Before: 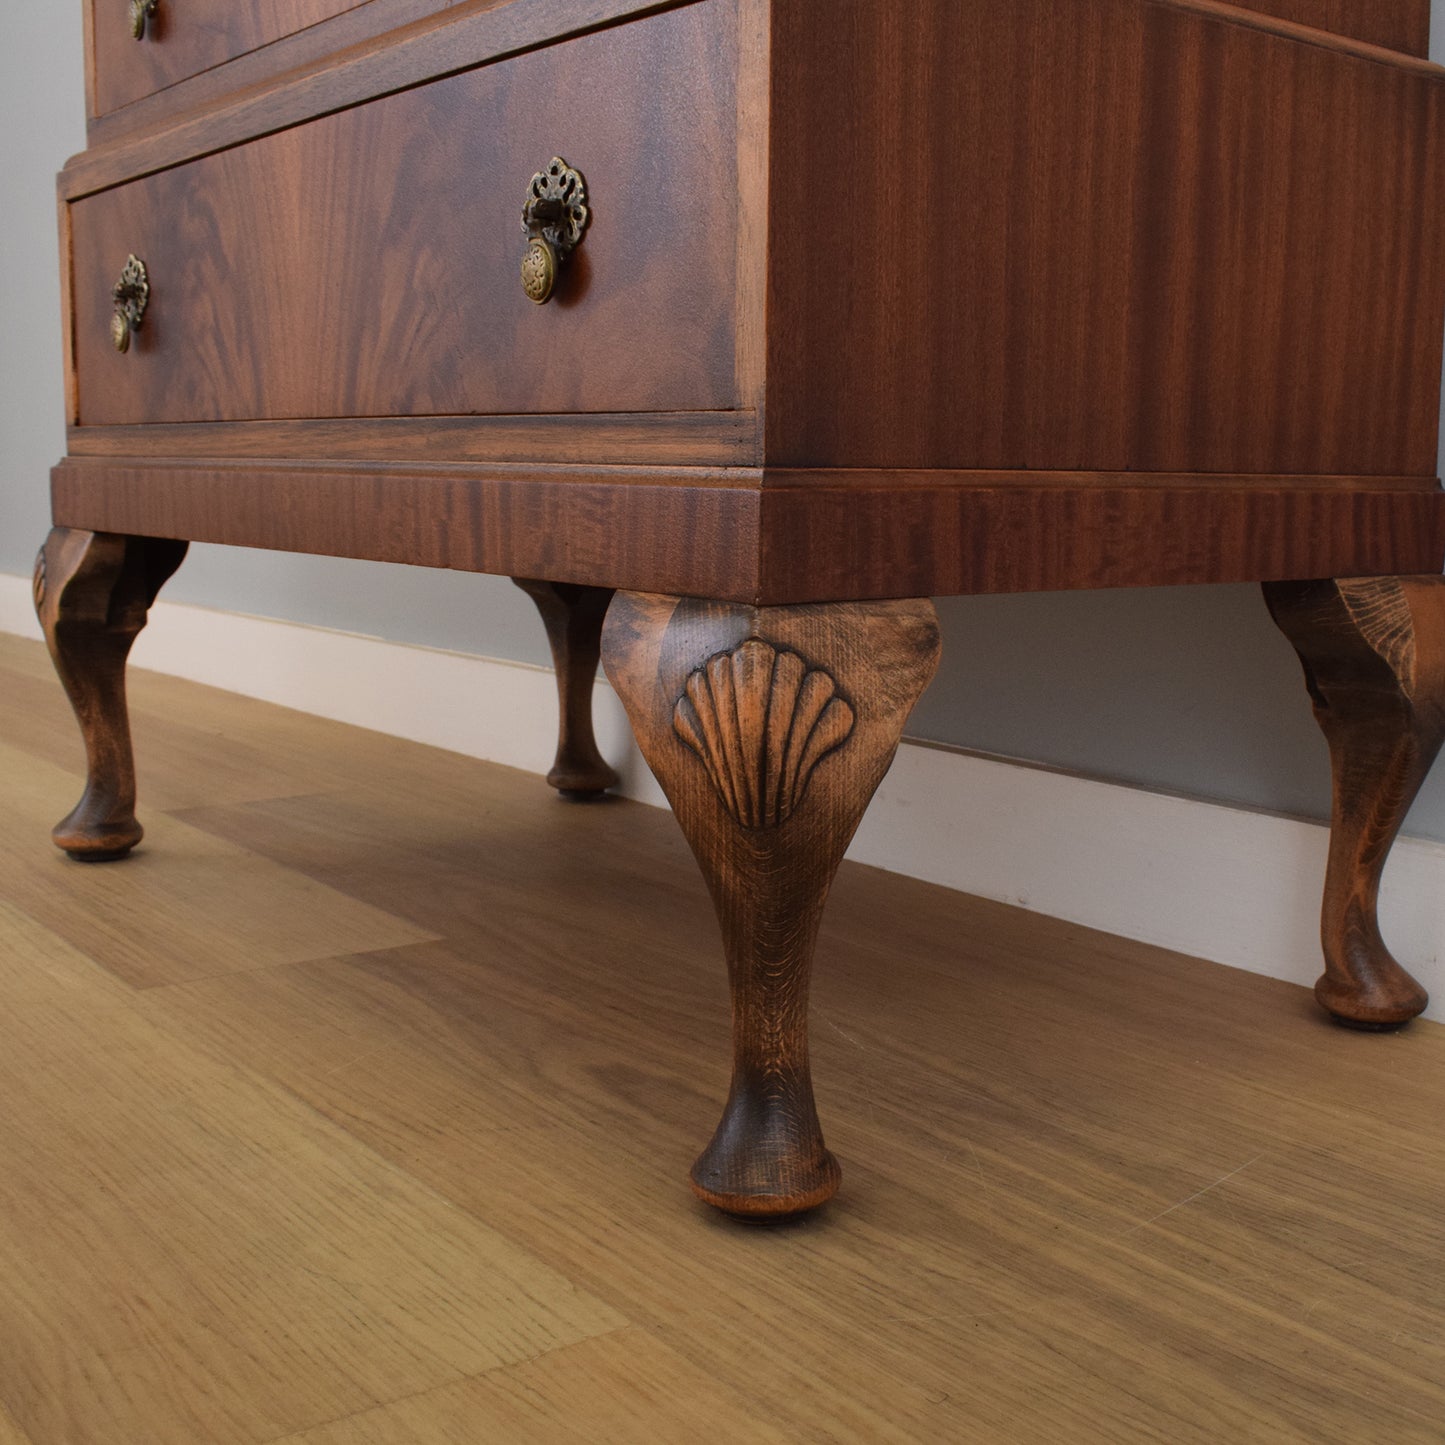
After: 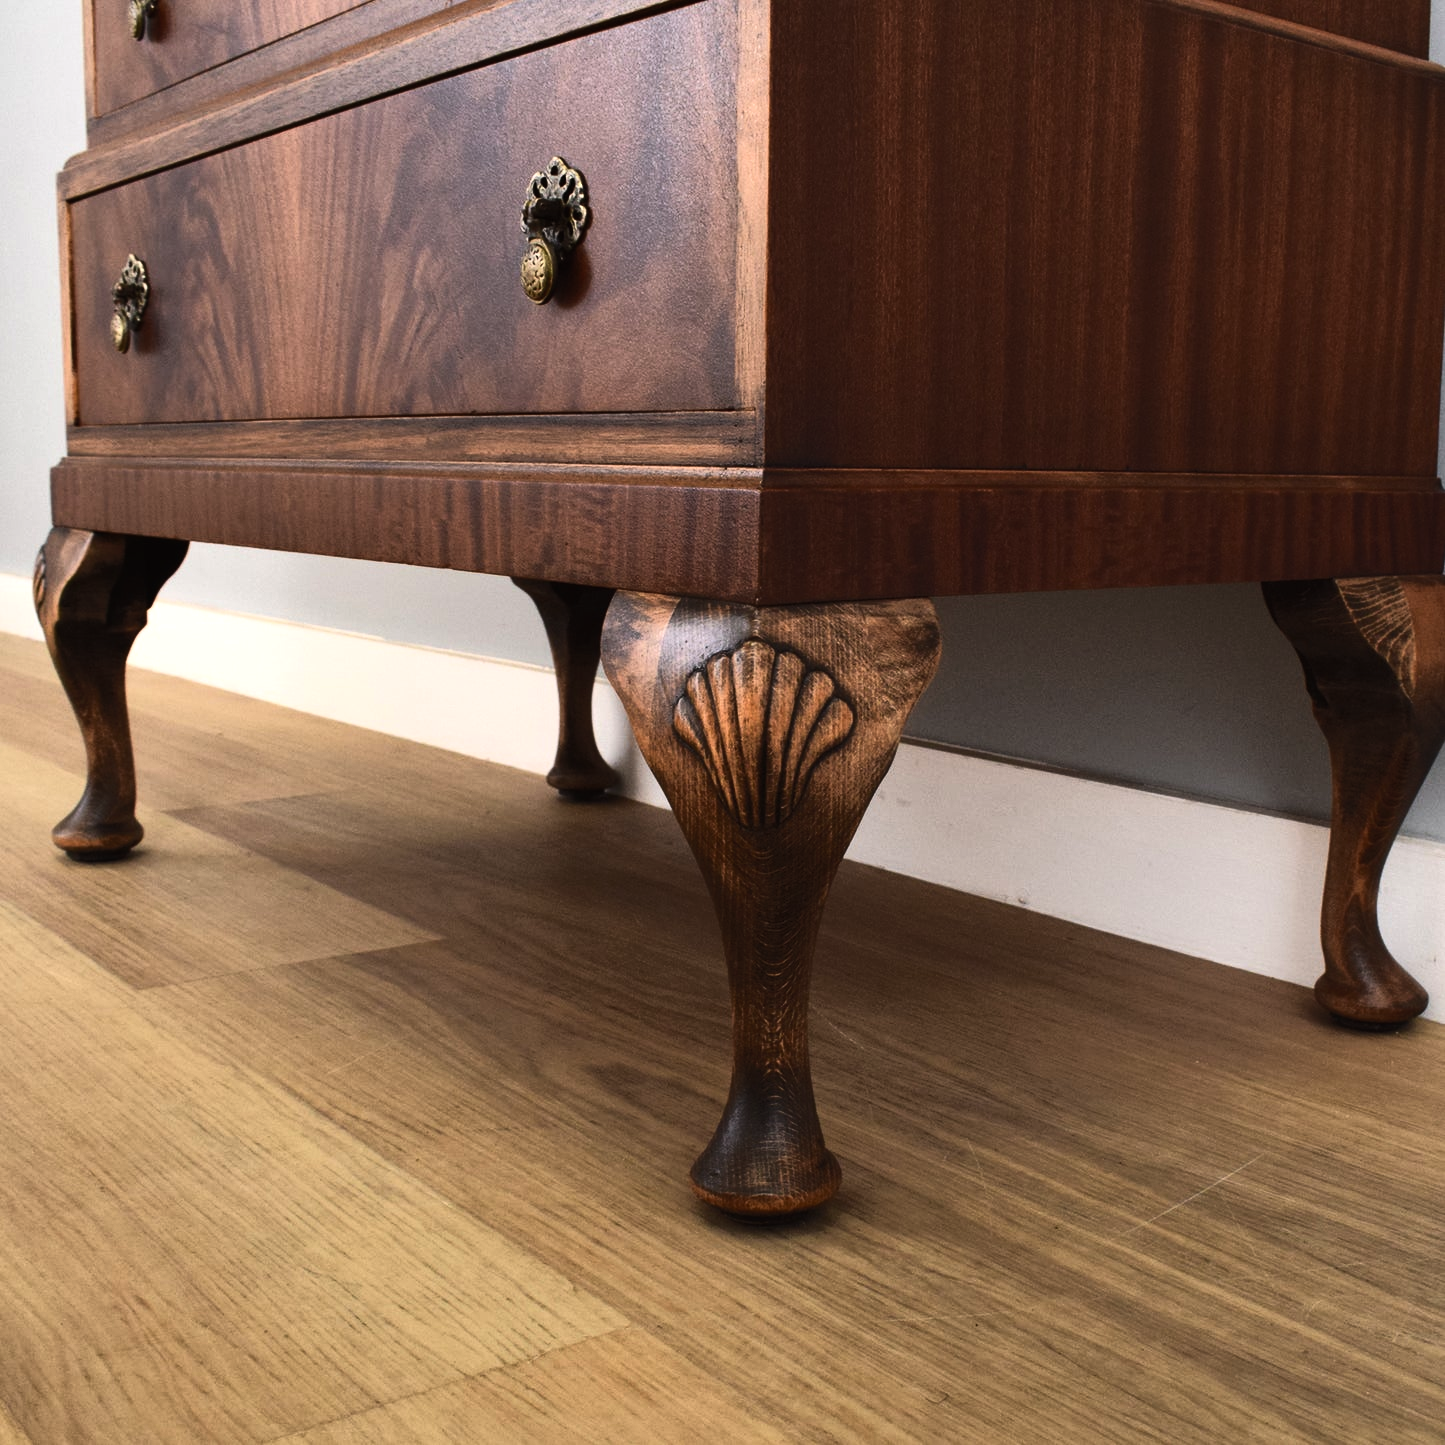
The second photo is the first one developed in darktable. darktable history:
tone curve: curves: ch0 [(0, 0) (0.003, 0.009) (0.011, 0.019) (0.025, 0.034) (0.044, 0.057) (0.069, 0.082) (0.1, 0.104) (0.136, 0.131) (0.177, 0.165) (0.224, 0.212) (0.277, 0.279) (0.335, 0.342) (0.399, 0.401) (0.468, 0.477) (0.543, 0.572) (0.623, 0.675) (0.709, 0.772) (0.801, 0.85) (0.898, 0.942) (1, 1)], color space Lab, independent channels, preserve colors none
tone equalizer: -8 EV -1.08 EV, -7 EV -0.976 EV, -6 EV -0.863 EV, -5 EV -0.575 EV, -3 EV 0.549 EV, -2 EV 0.854 EV, -1 EV 0.994 EV, +0 EV 1.07 EV, edges refinement/feathering 500, mask exposure compensation -1.57 EV, preserve details no
